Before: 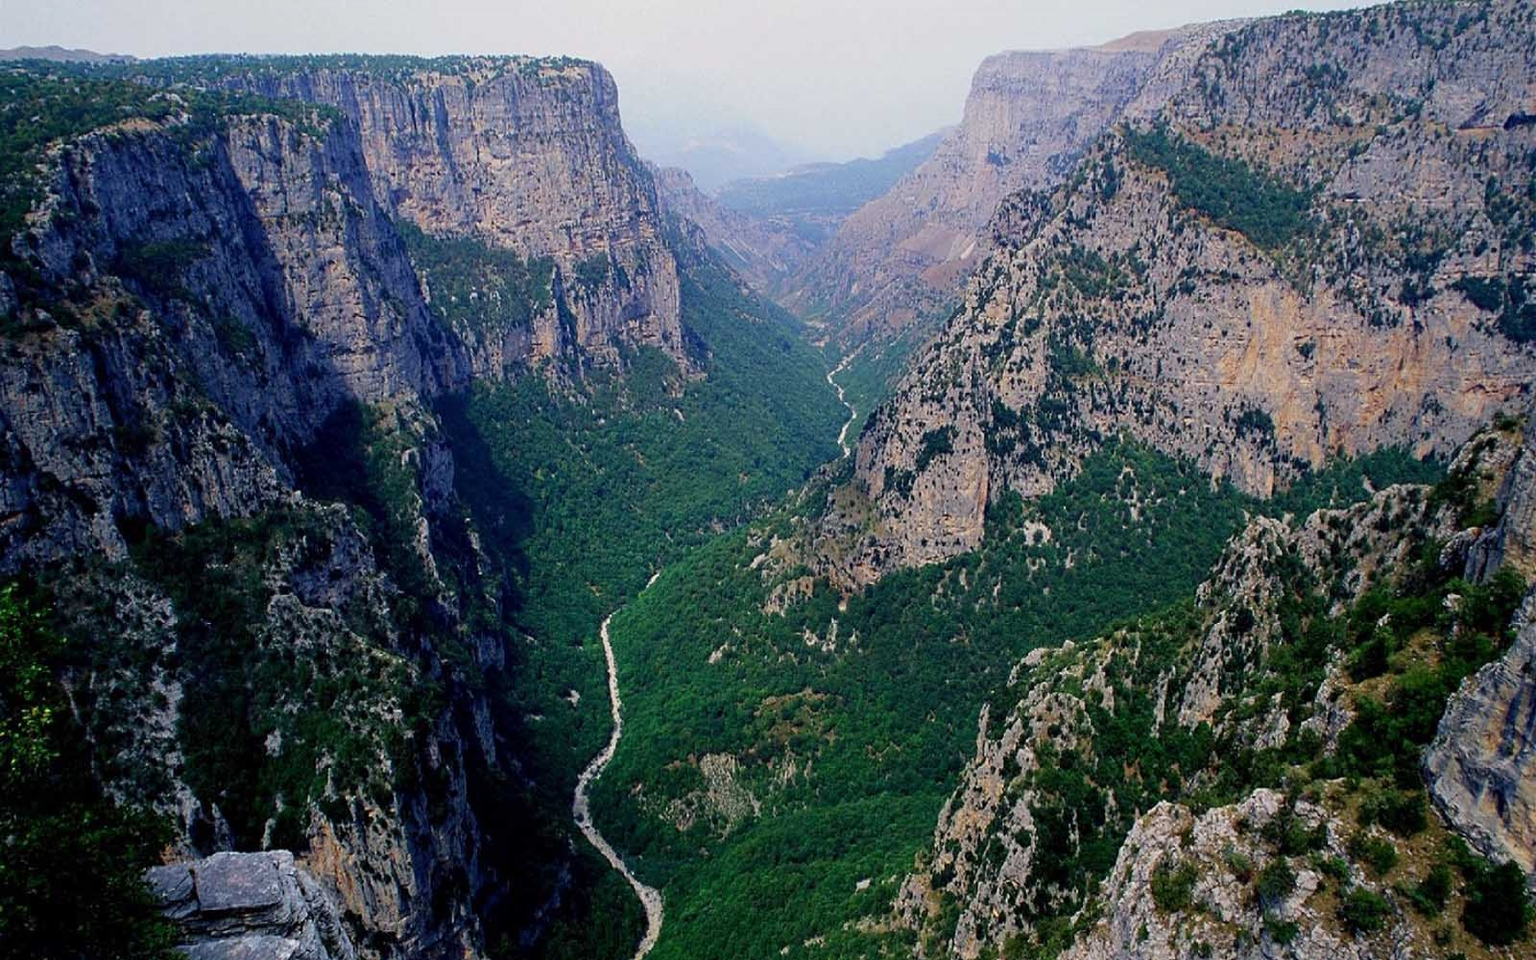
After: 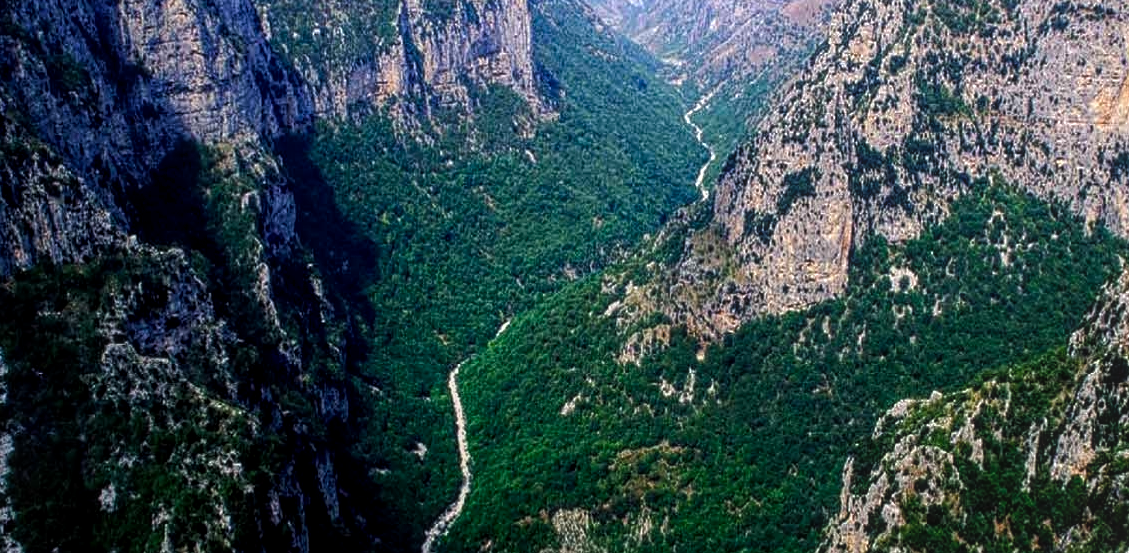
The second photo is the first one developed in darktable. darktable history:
crop: left 11.123%, top 27.61%, right 18.3%, bottom 17.034%
local contrast: highlights 66%, shadows 33%, detail 166%, midtone range 0.2
tone equalizer: -8 EV -1.08 EV, -7 EV -1.01 EV, -6 EV -0.867 EV, -5 EV -0.578 EV, -3 EV 0.578 EV, -2 EV 0.867 EV, -1 EV 1.01 EV, +0 EV 1.08 EV, edges refinement/feathering 500, mask exposure compensation -1.57 EV, preserve details no
color balance rgb: perceptual saturation grading › global saturation 20%, perceptual saturation grading › highlights -25%, perceptual saturation grading › shadows 25%
